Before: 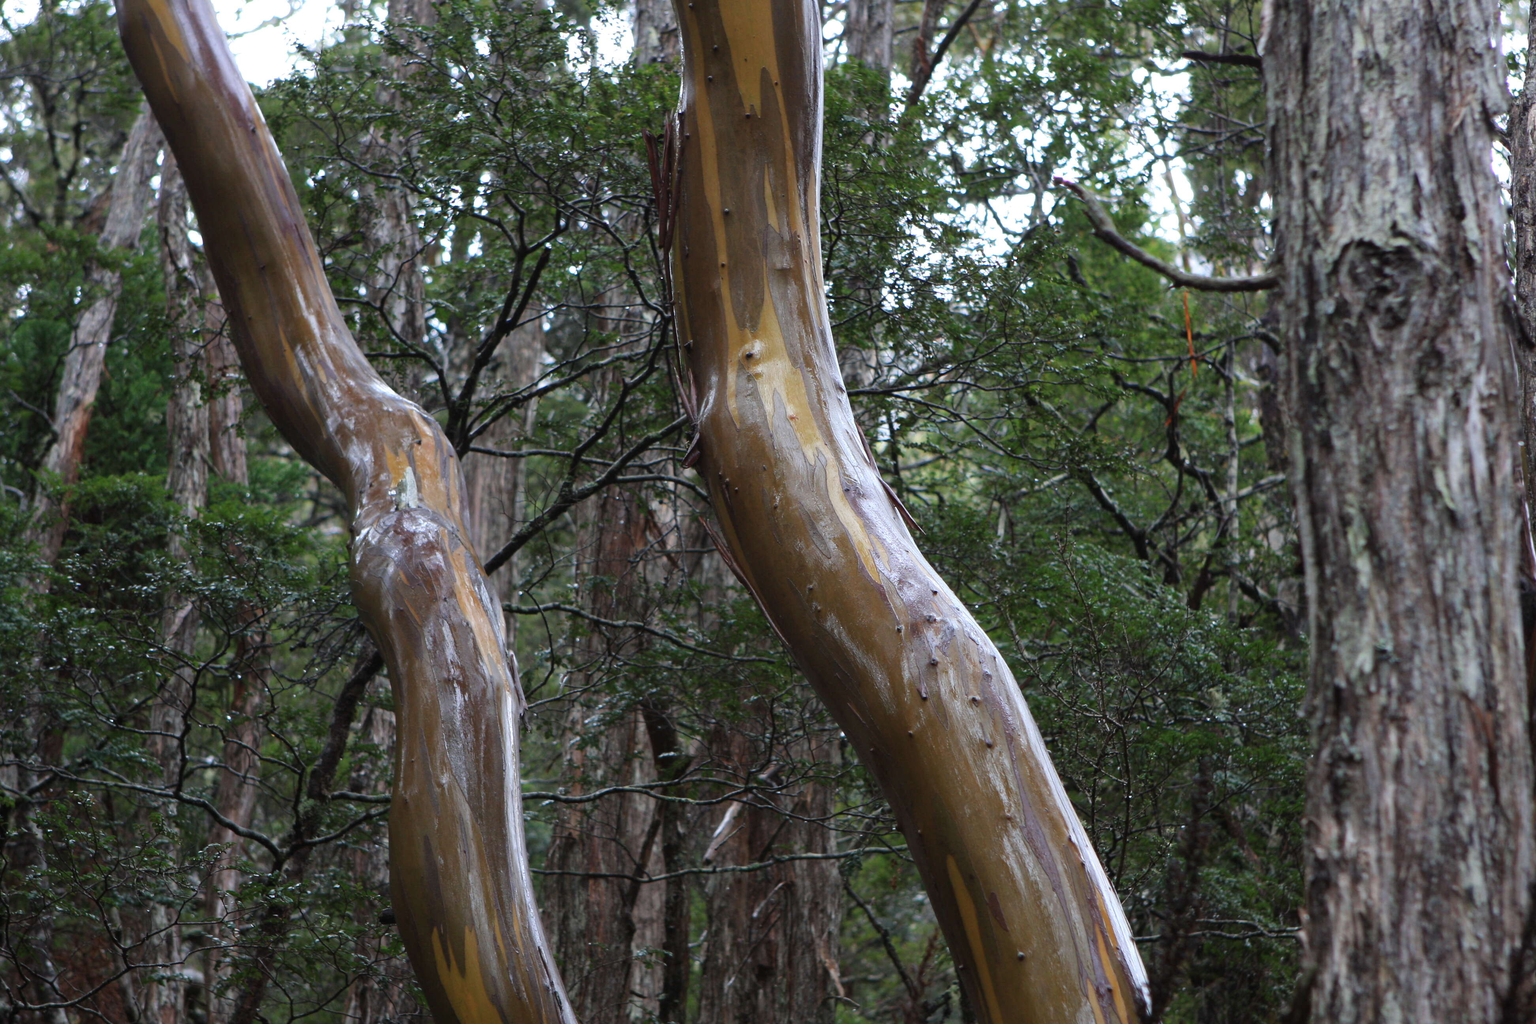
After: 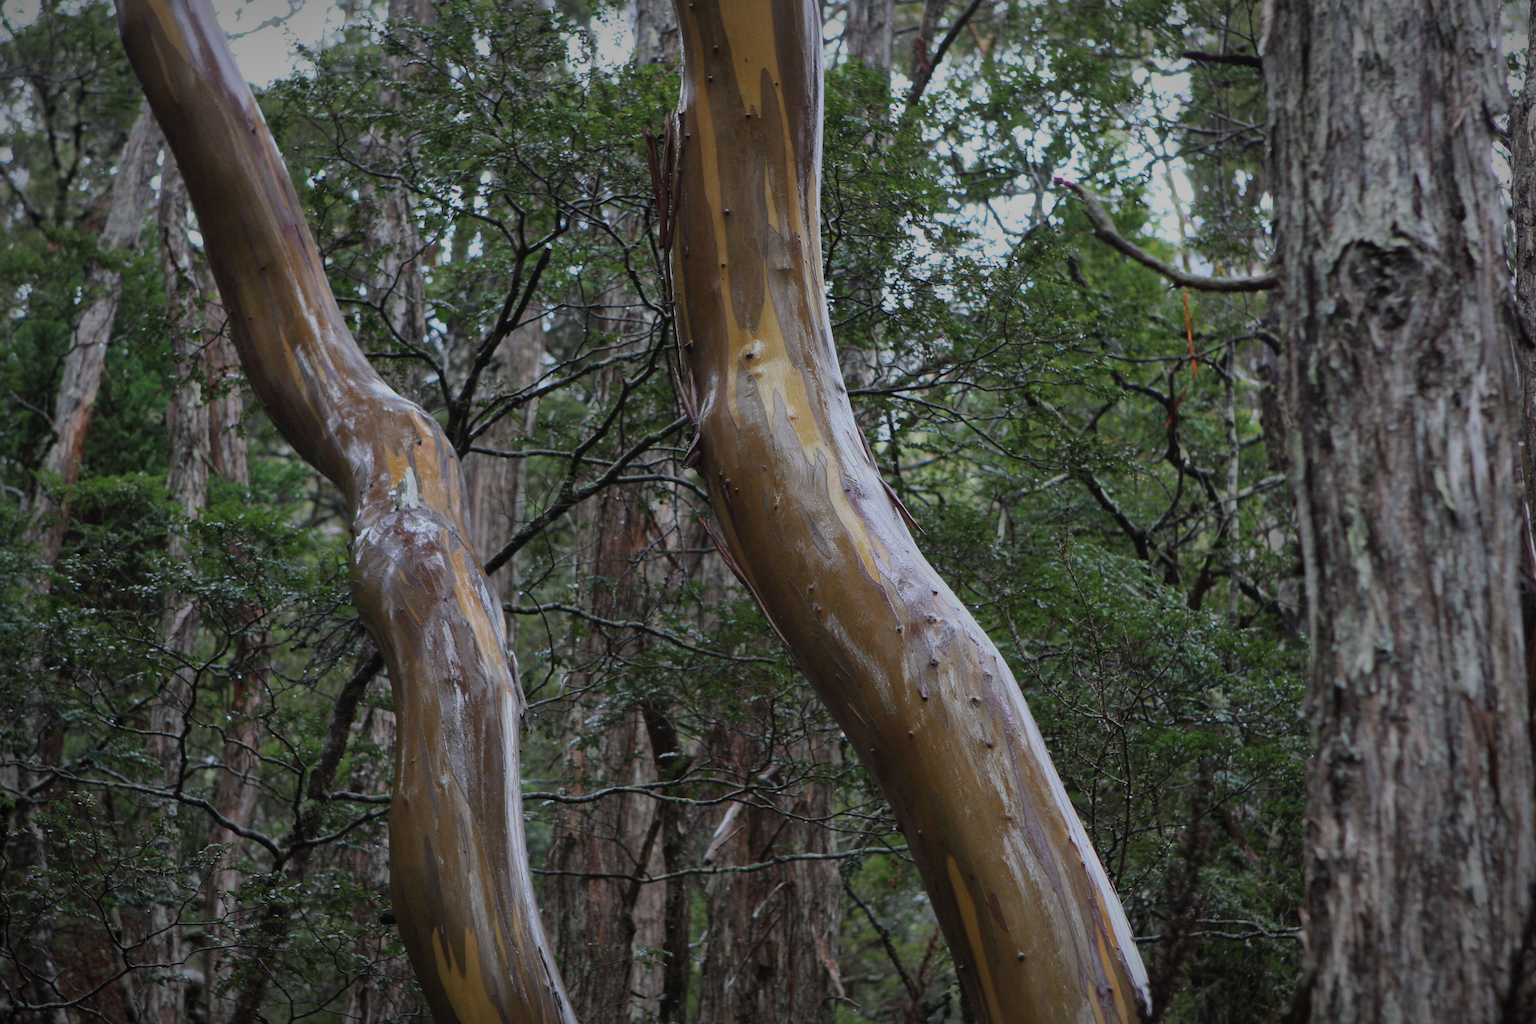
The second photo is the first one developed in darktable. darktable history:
shadows and highlights: shadows 38.49, highlights -75.74
exposure: exposure -0.42 EV, compensate highlight preservation false
vignetting: fall-off radius 60.29%, brightness -0.457, saturation -0.29, automatic ratio true, unbound false
